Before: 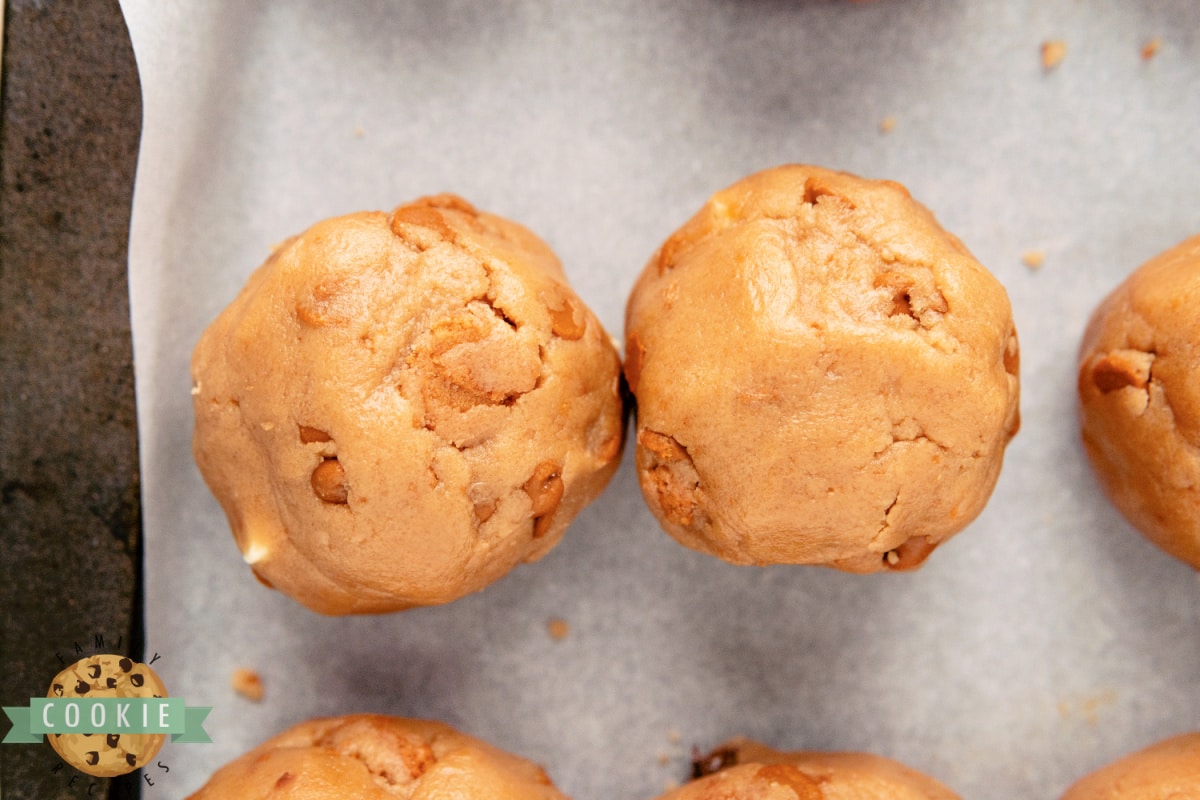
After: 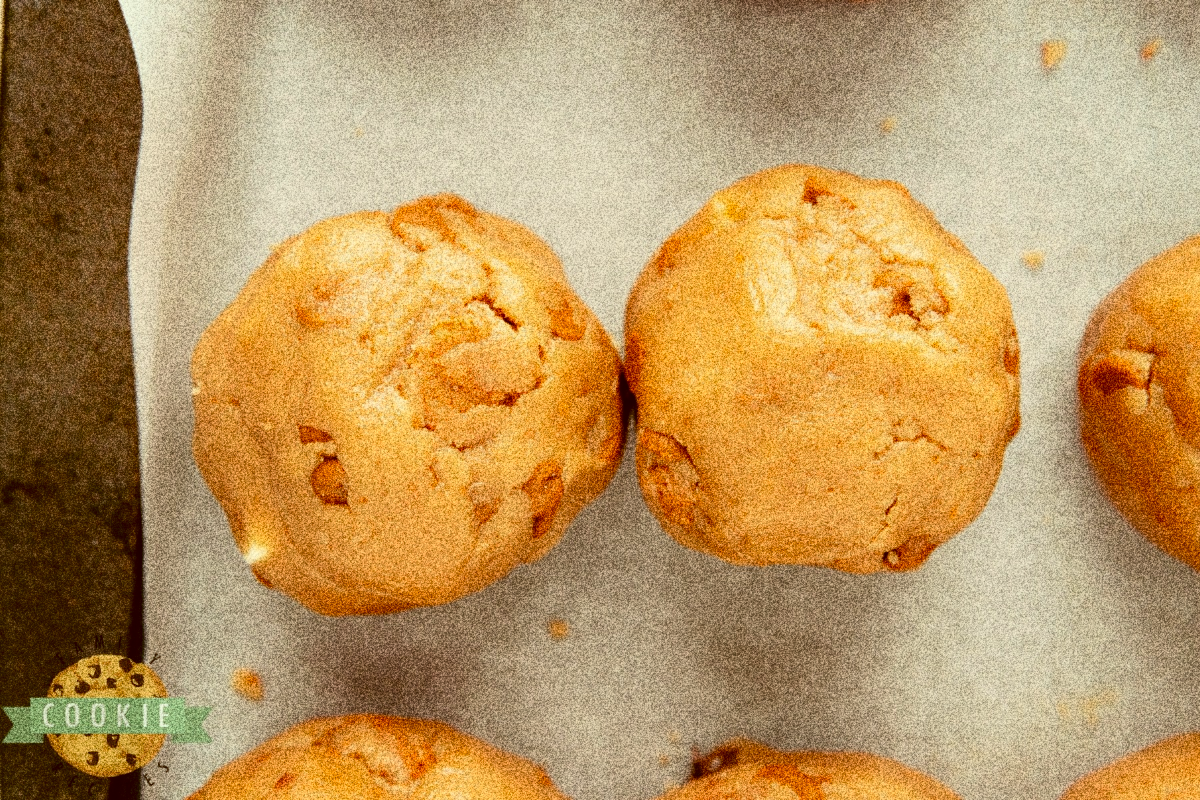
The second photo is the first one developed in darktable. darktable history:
grain: coarseness 30.02 ISO, strength 100%
color correction: highlights a* -5.94, highlights b* 9.48, shadows a* 10.12, shadows b* 23.94
